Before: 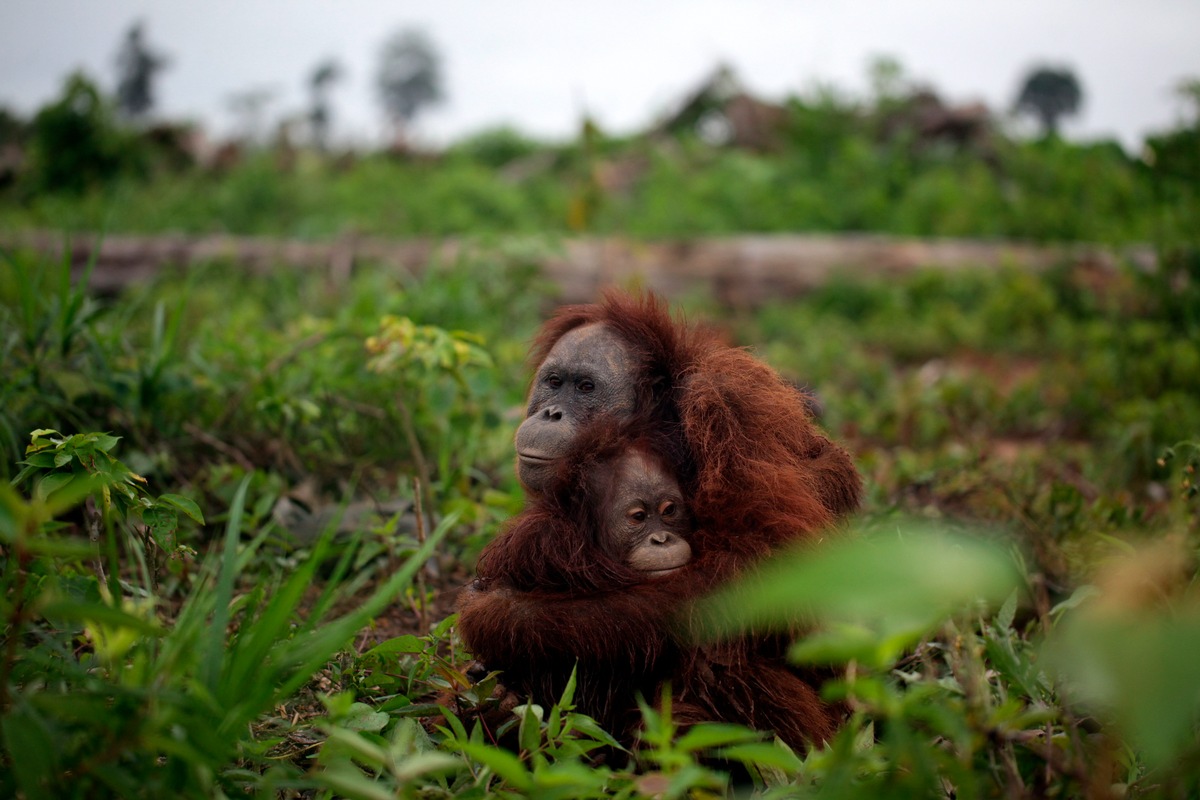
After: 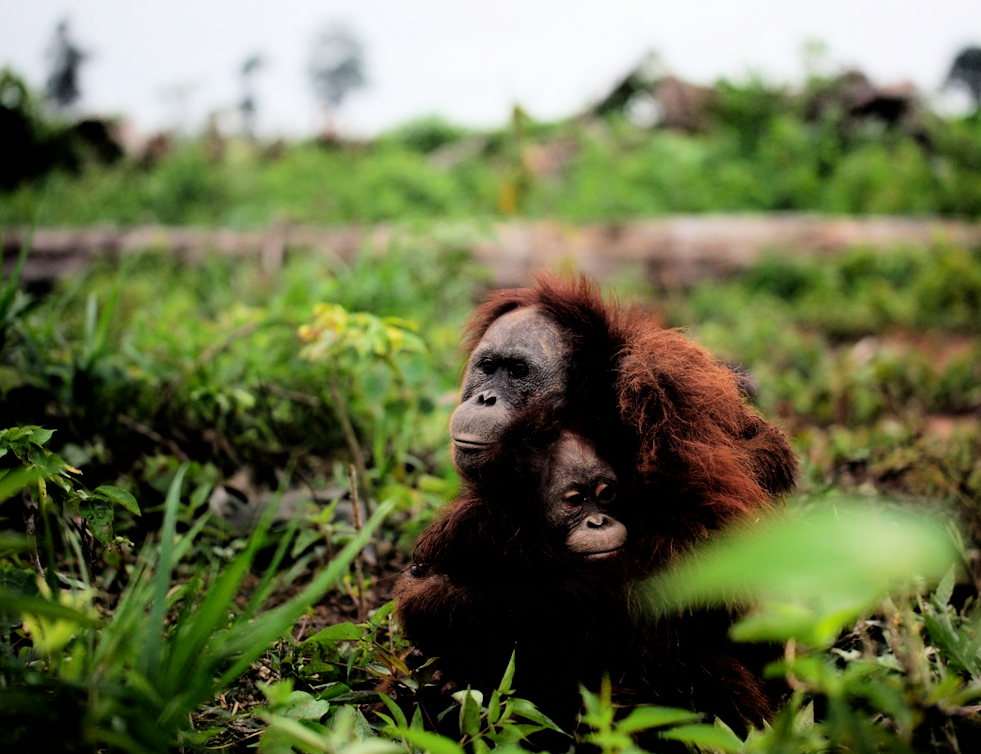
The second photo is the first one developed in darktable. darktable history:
filmic rgb: black relative exposure -5.08 EV, white relative exposure 3.98 EV, hardness 2.9, contrast 1.296
crop and rotate: angle 1.05°, left 4.365%, top 0.793%, right 11.632%, bottom 2.376%
tone equalizer: -8 EV -1.11 EV, -7 EV -0.981 EV, -6 EV -0.906 EV, -5 EV -0.555 EV, -3 EV 0.606 EV, -2 EV 0.875 EV, -1 EV 0.995 EV, +0 EV 1.06 EV
